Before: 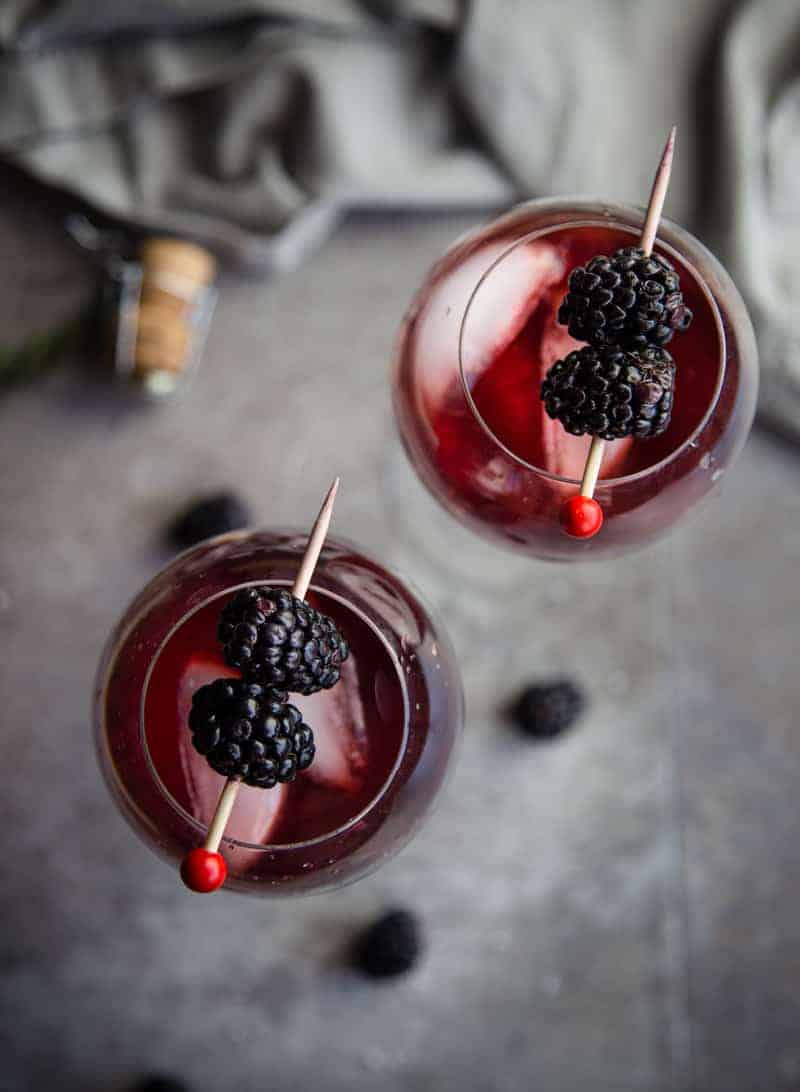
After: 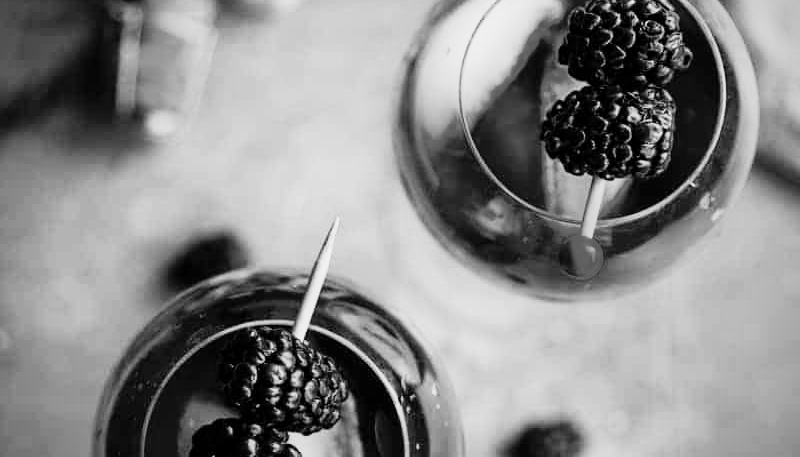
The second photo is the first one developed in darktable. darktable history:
sigmoid: contrast 1.54, target black 0
crop and rotate: top 23.84%, bottom 34.294%
color balance rgb: linear chroma grading › global chroma 20%, perceptual saturation grading › global saturation 65%, perceptual saturation grading › highlights 50%, perceptual saturation grading › shadows 30%, perceptual brilliance grading › global brilliance 12%, perceptual brilliance grading › highlights 15%, global vibrance 20%
exposure: compensate highlight preservation false
color correction: highlights a* 19.5, highlights b* -11.53, saturation 1.69
vignetting: fall-off start 88.53%, fall-off radius 44.2%, saturation 0.376, width/height ratio 1.161
contrast brightness saturation: contrast 0.07, brightness 0.18, saturation 0.4
monochrome: on, module defaults
